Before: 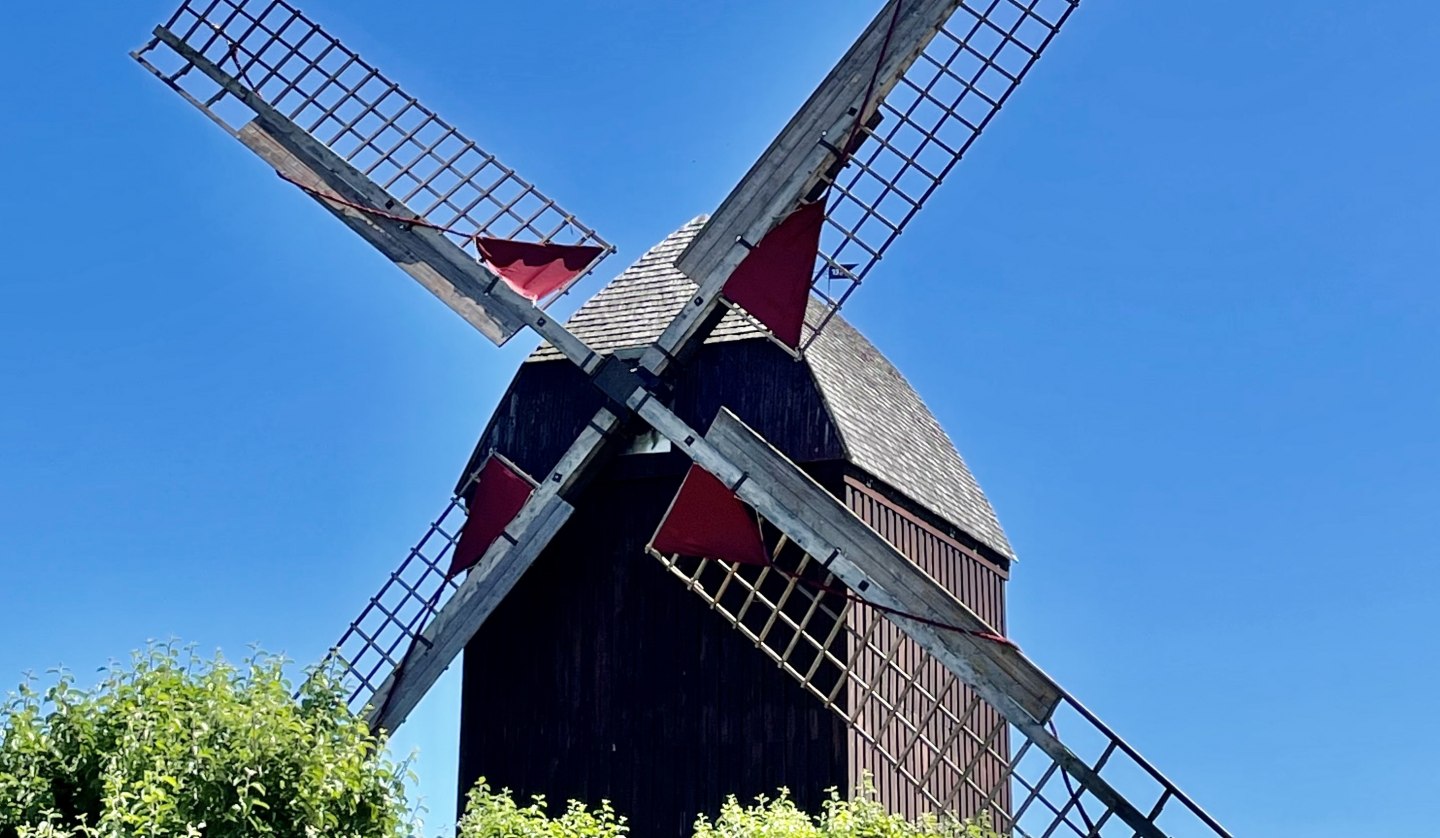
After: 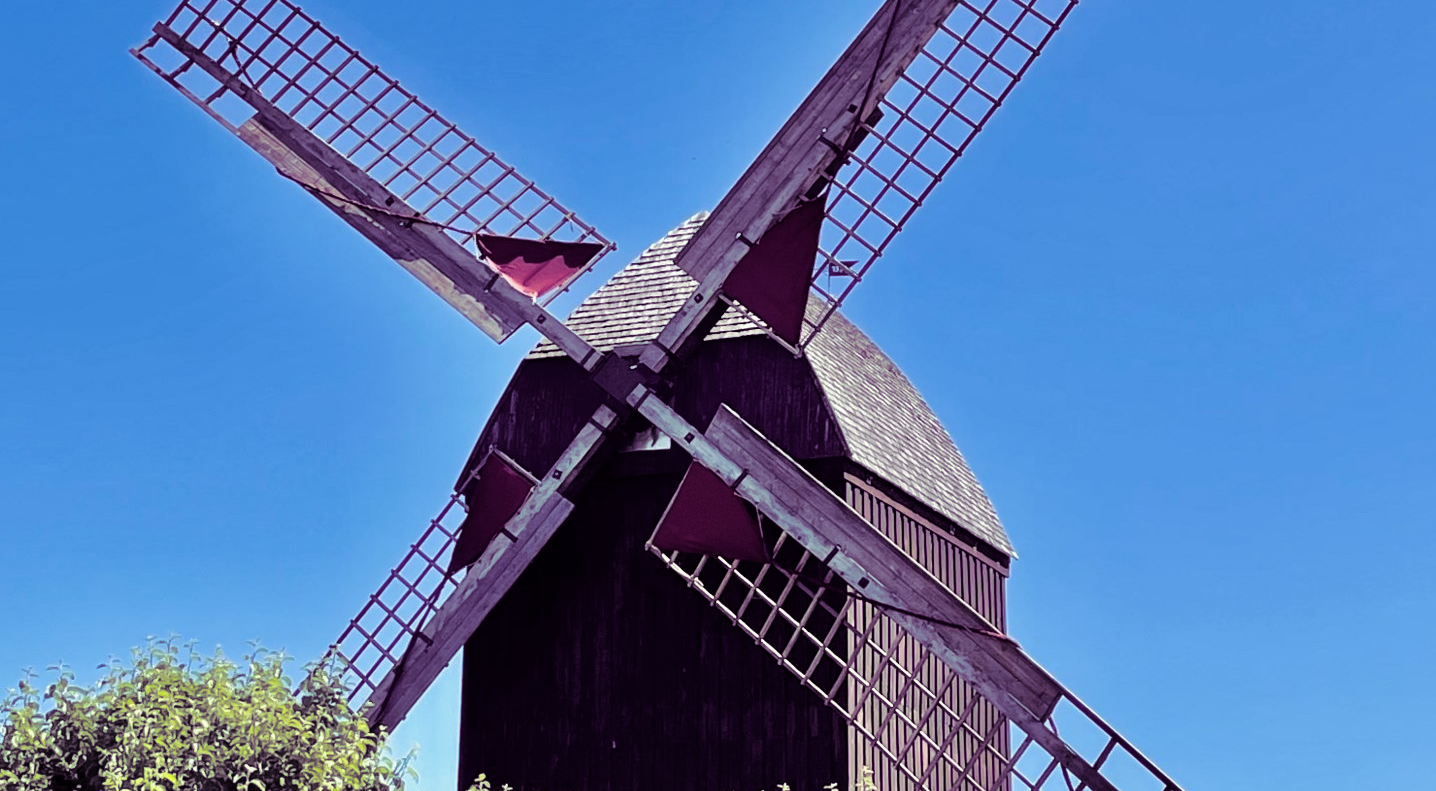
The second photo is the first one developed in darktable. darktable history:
exposure: compensate highlight preservation false
split-toning: shadows › hue 277.2°, shadows › saturation 0.74
crop: top 0.448%, right 0.264%, bottom 5.045%
